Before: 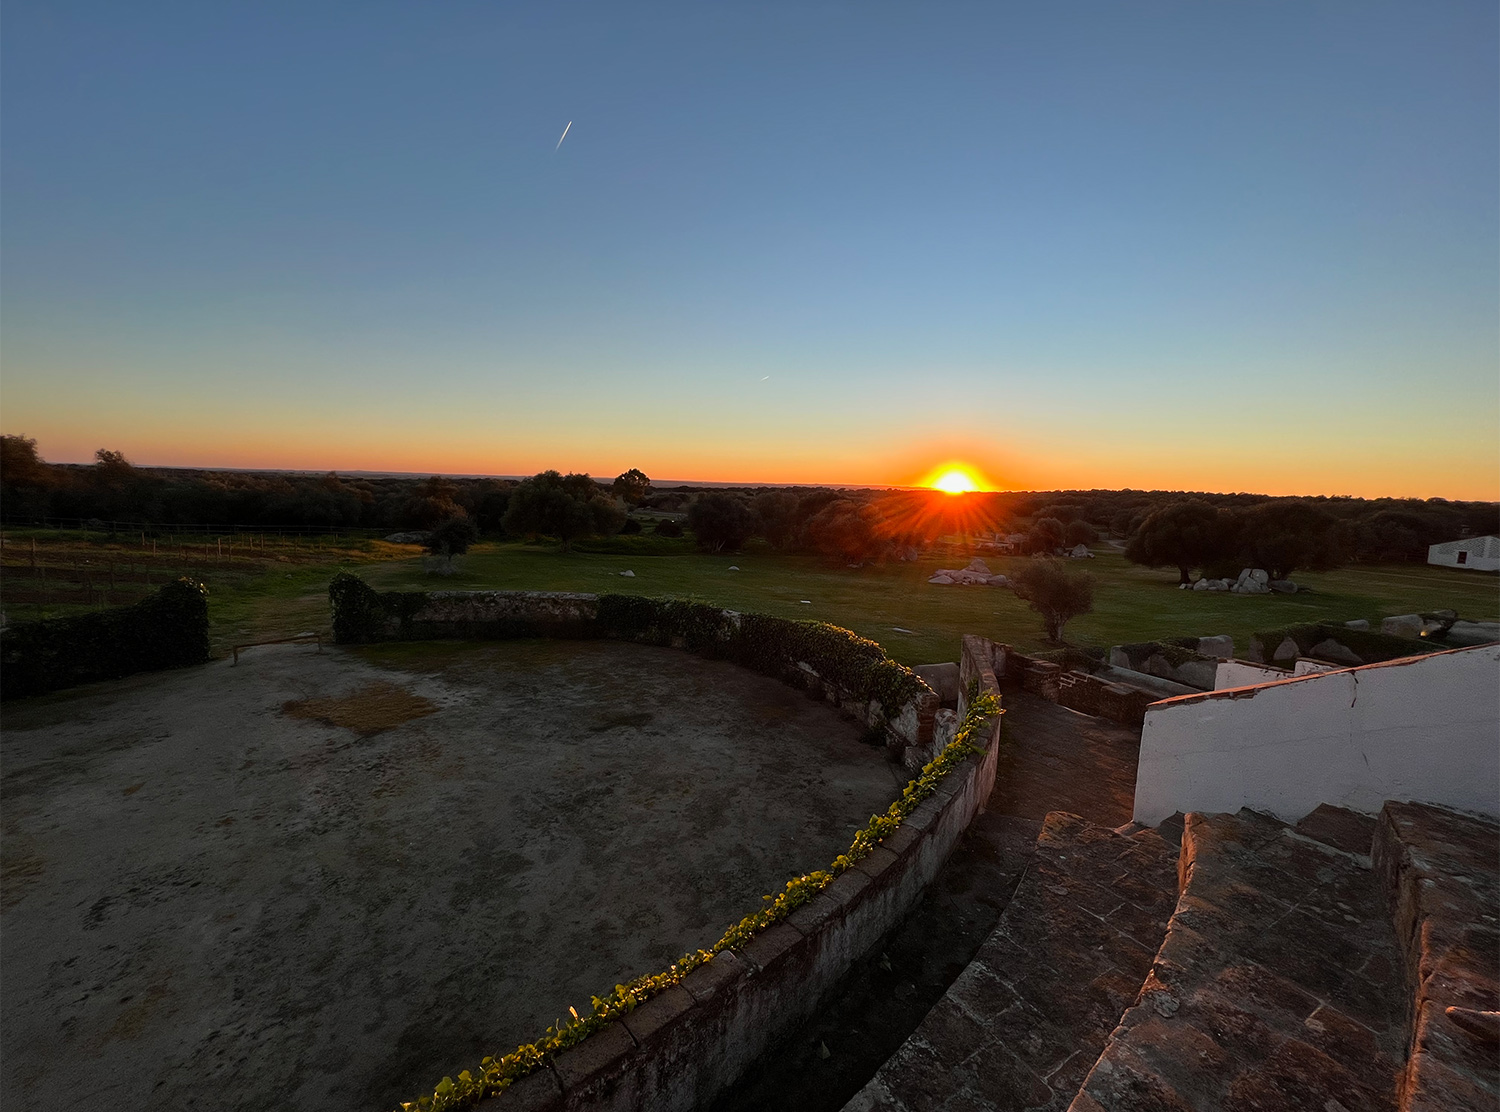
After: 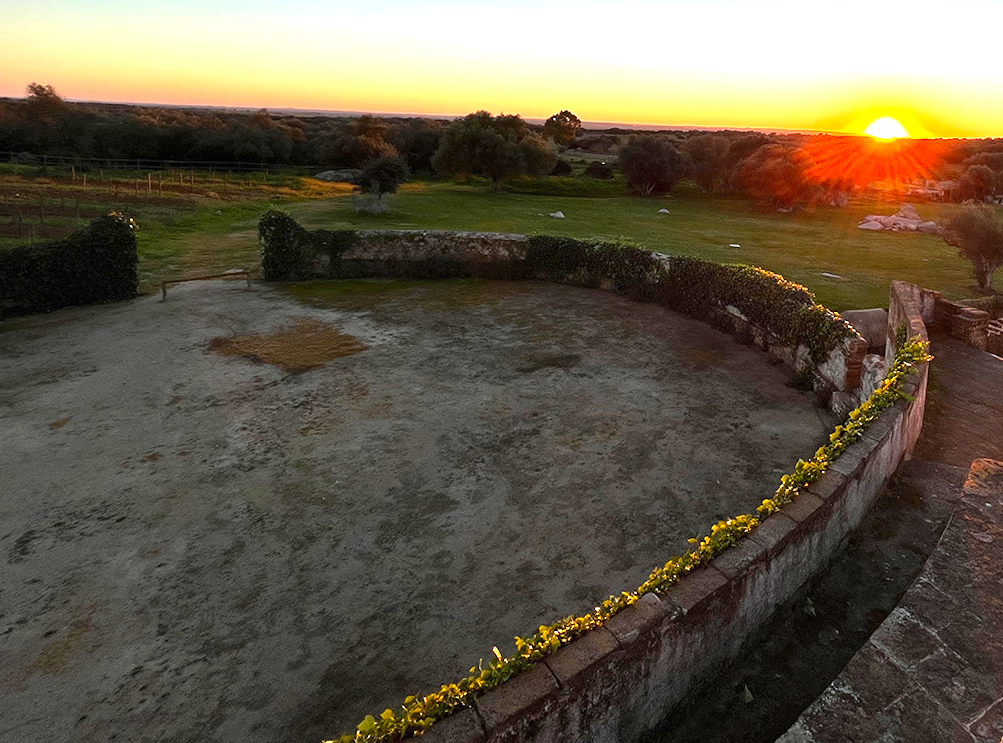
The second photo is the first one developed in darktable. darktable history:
exposure: black level correction 0, exposure 1.5 EV, compensate exposure bias true, compensate highlight preservation false
color correction: saturation 1.11
crop and rotate: angle -0.82°, left 3.85%, top 31.828%, right 27.992%
